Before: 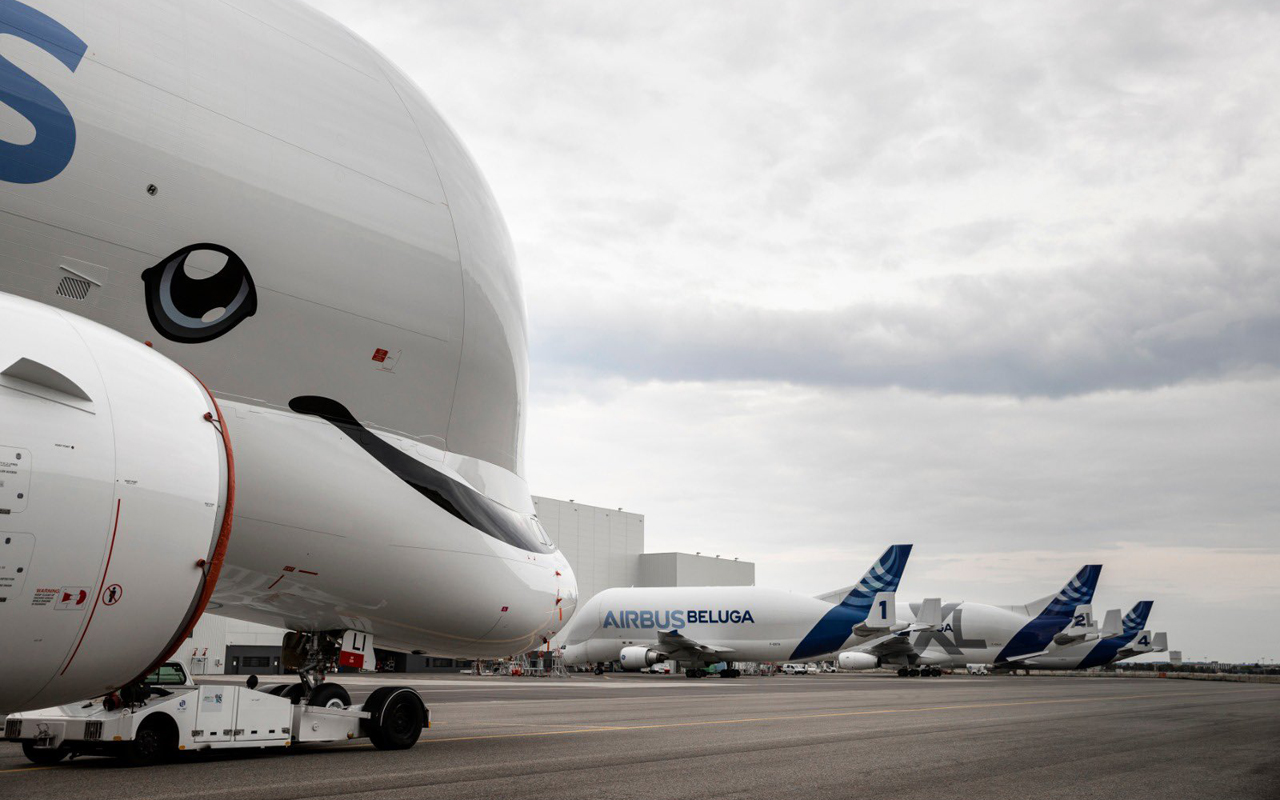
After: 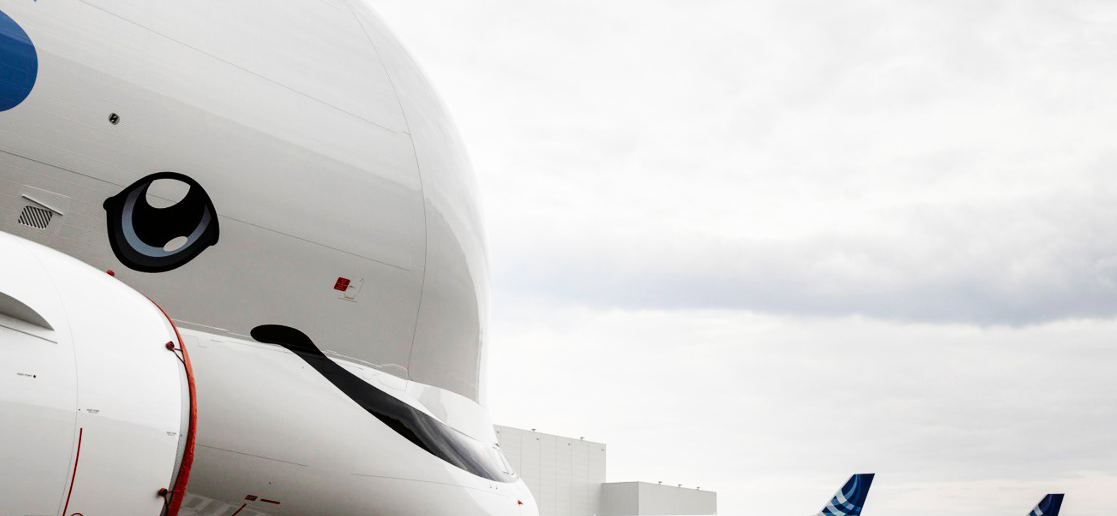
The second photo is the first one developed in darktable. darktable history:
crop: left 3.015%, top 8.969%, right 9.647%, bottom 26.457%
base curve: curves: ch0 [(0, 0) (0.036, 0.025) (0.121, 0.166) (0.206, 0.329) (0.605, 0.79) (1, 1)], preserve colors none
